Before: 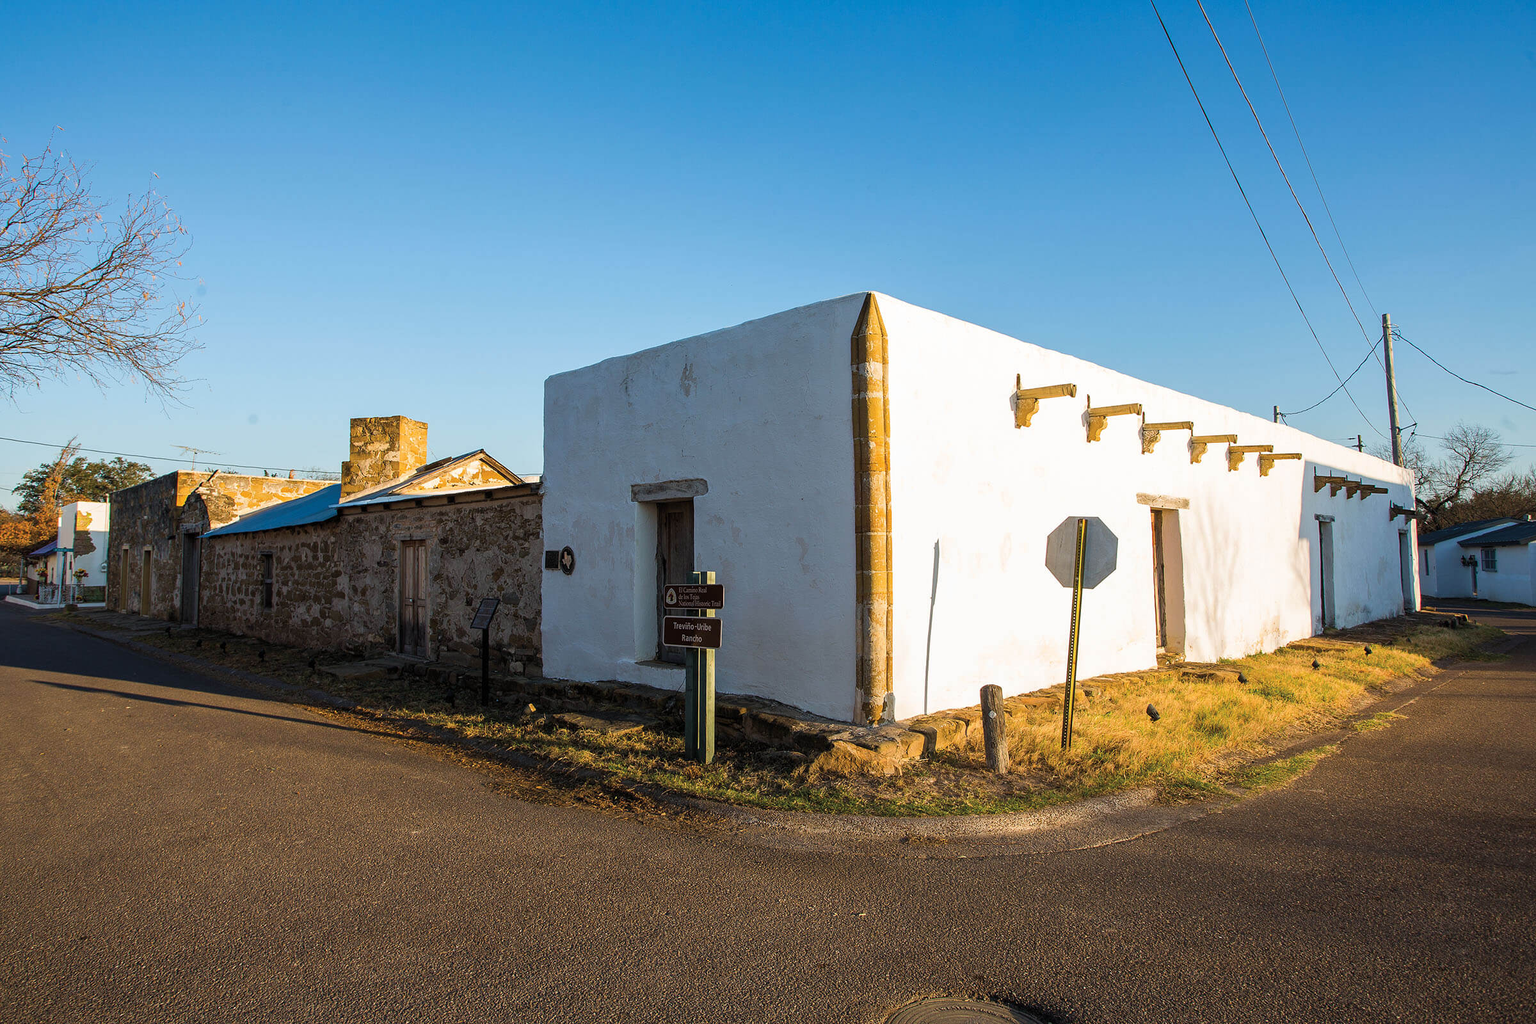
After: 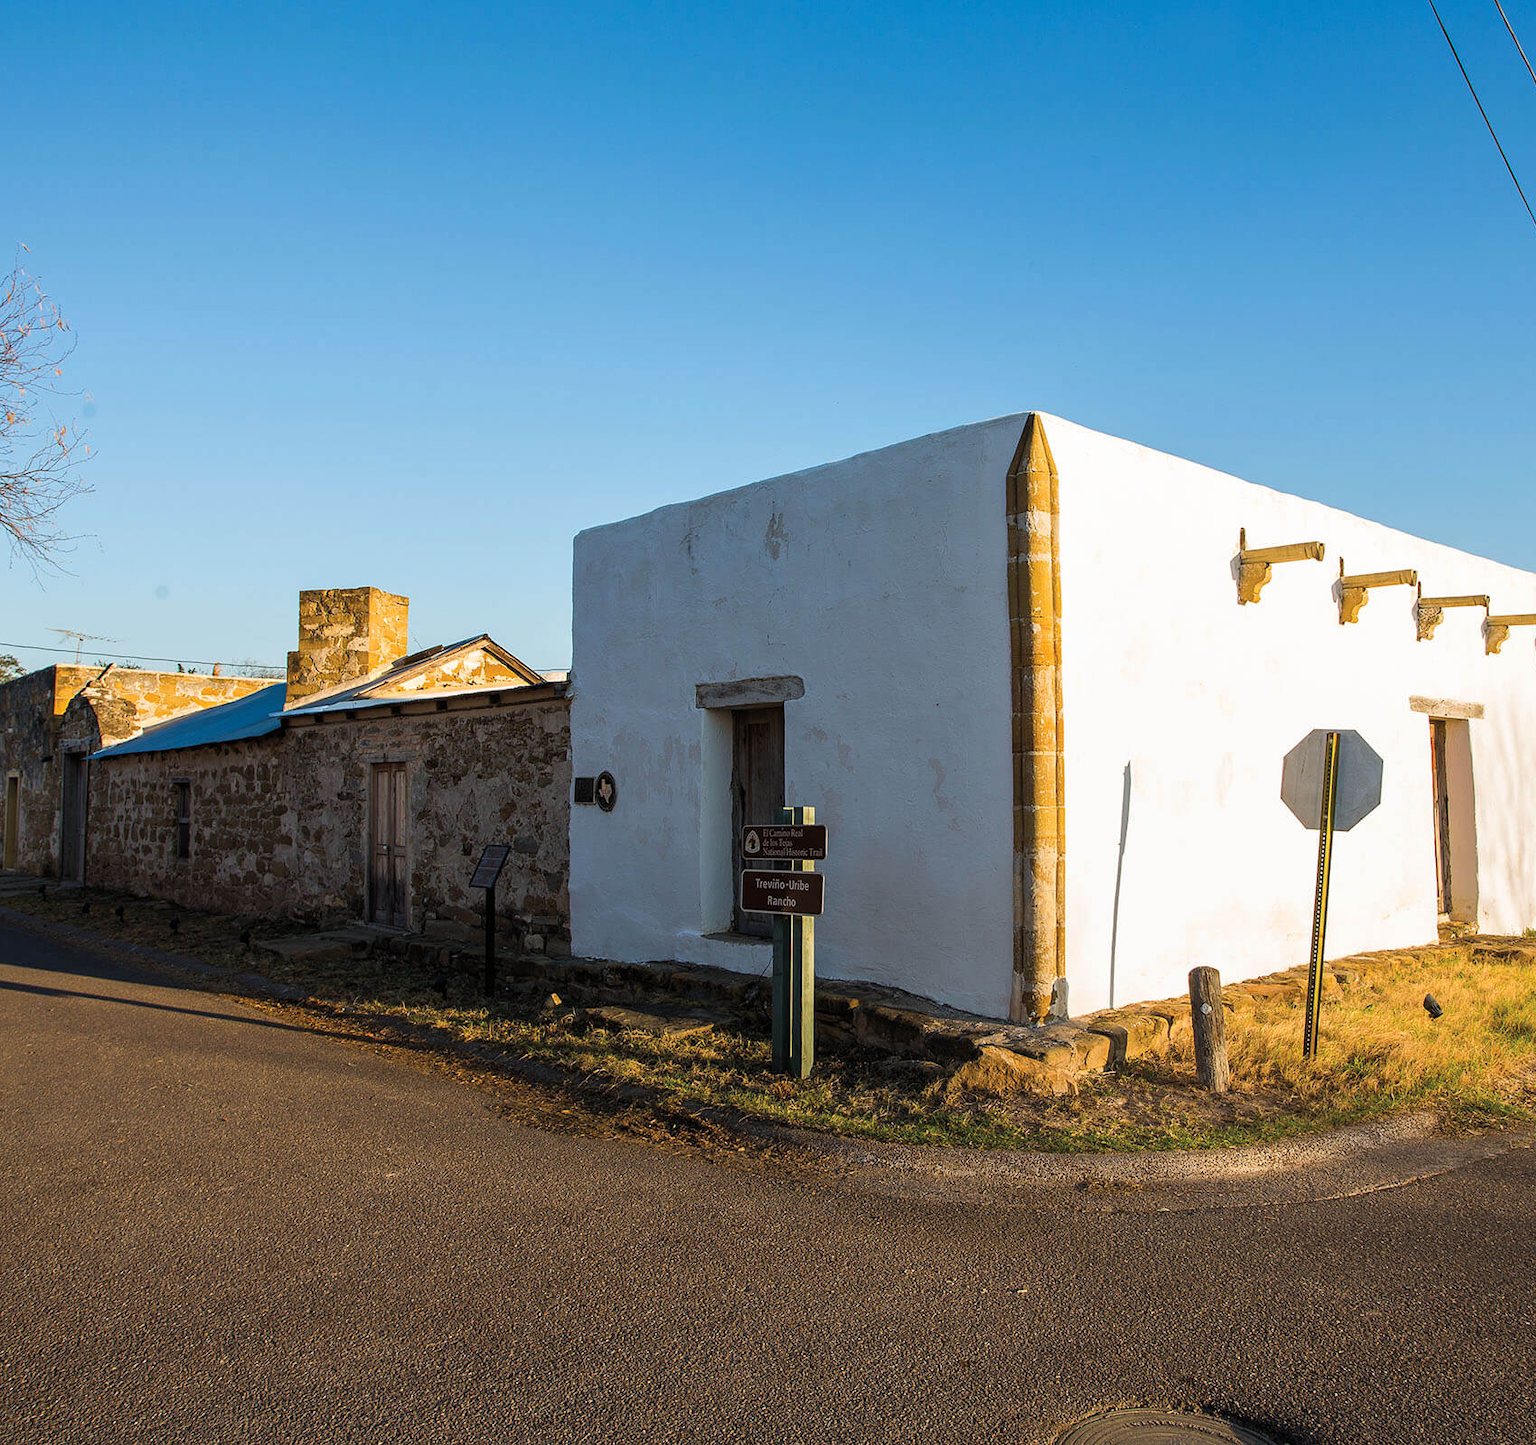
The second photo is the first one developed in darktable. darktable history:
tone equalizer: on, module defaults
crop and rotate: left 9.022%, right 20.103%
